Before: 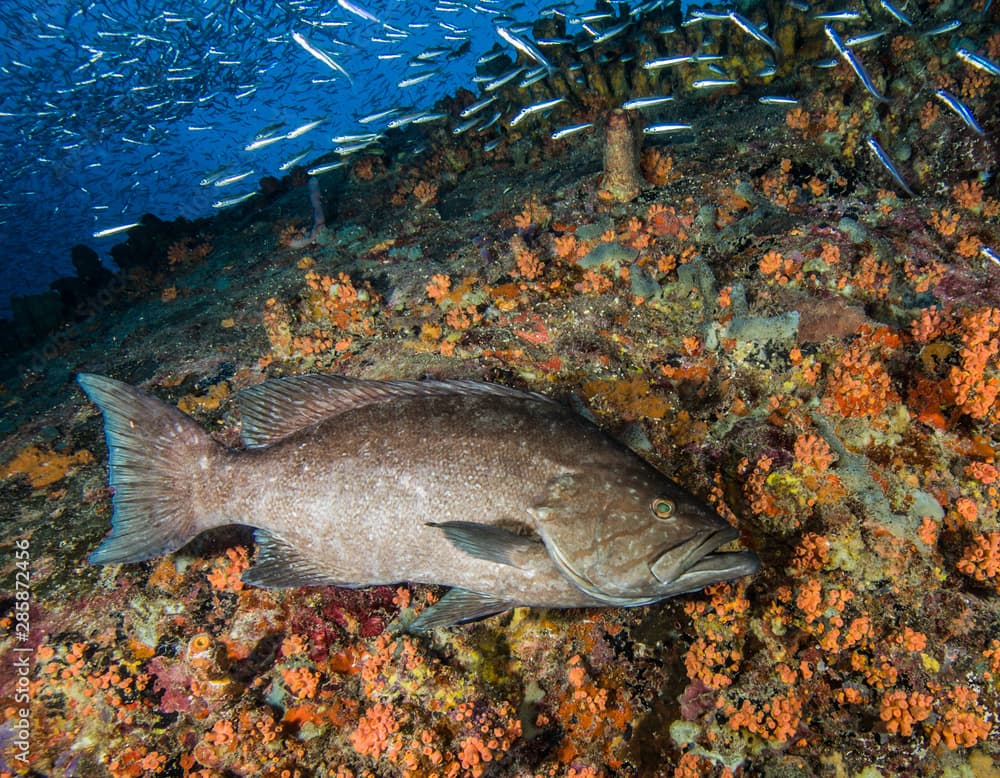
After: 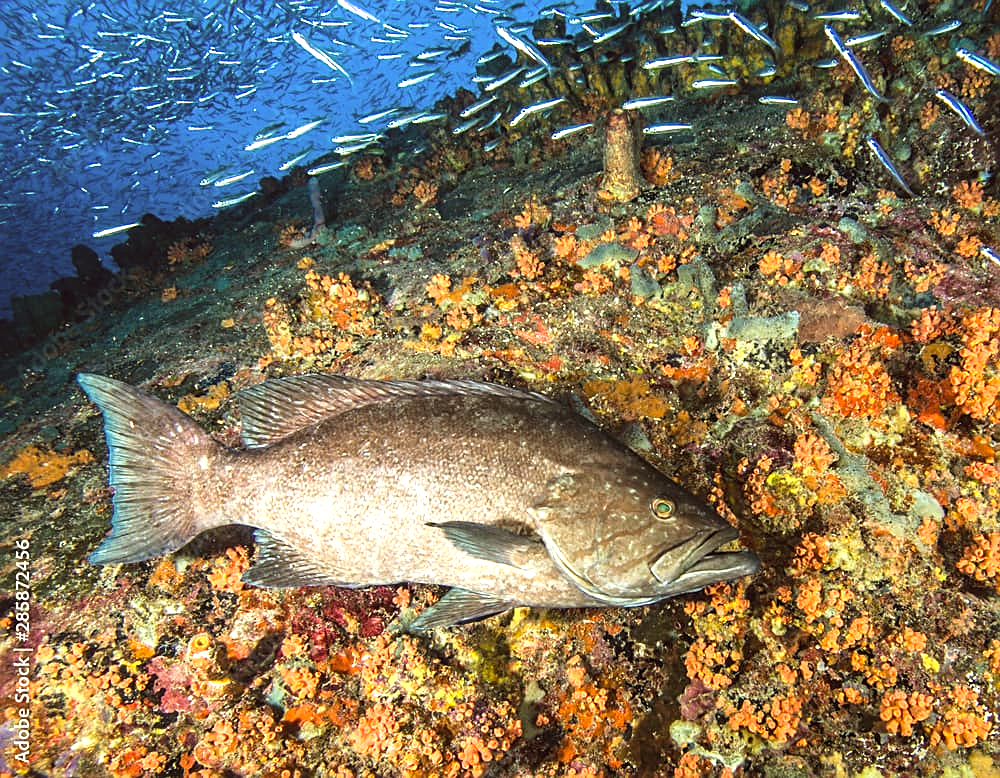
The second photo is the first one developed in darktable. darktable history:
color balance: lift [1.005, 1.002, 0.998, 0.998], gamma [1, 1.021, 1.02, 0.979], gain [0.923, 1.066, 1.056, 0.934]
sharpen: on, module defaults
exposure: black level correction 0, exposure 1.1 EV, compensate highlight preservation false
